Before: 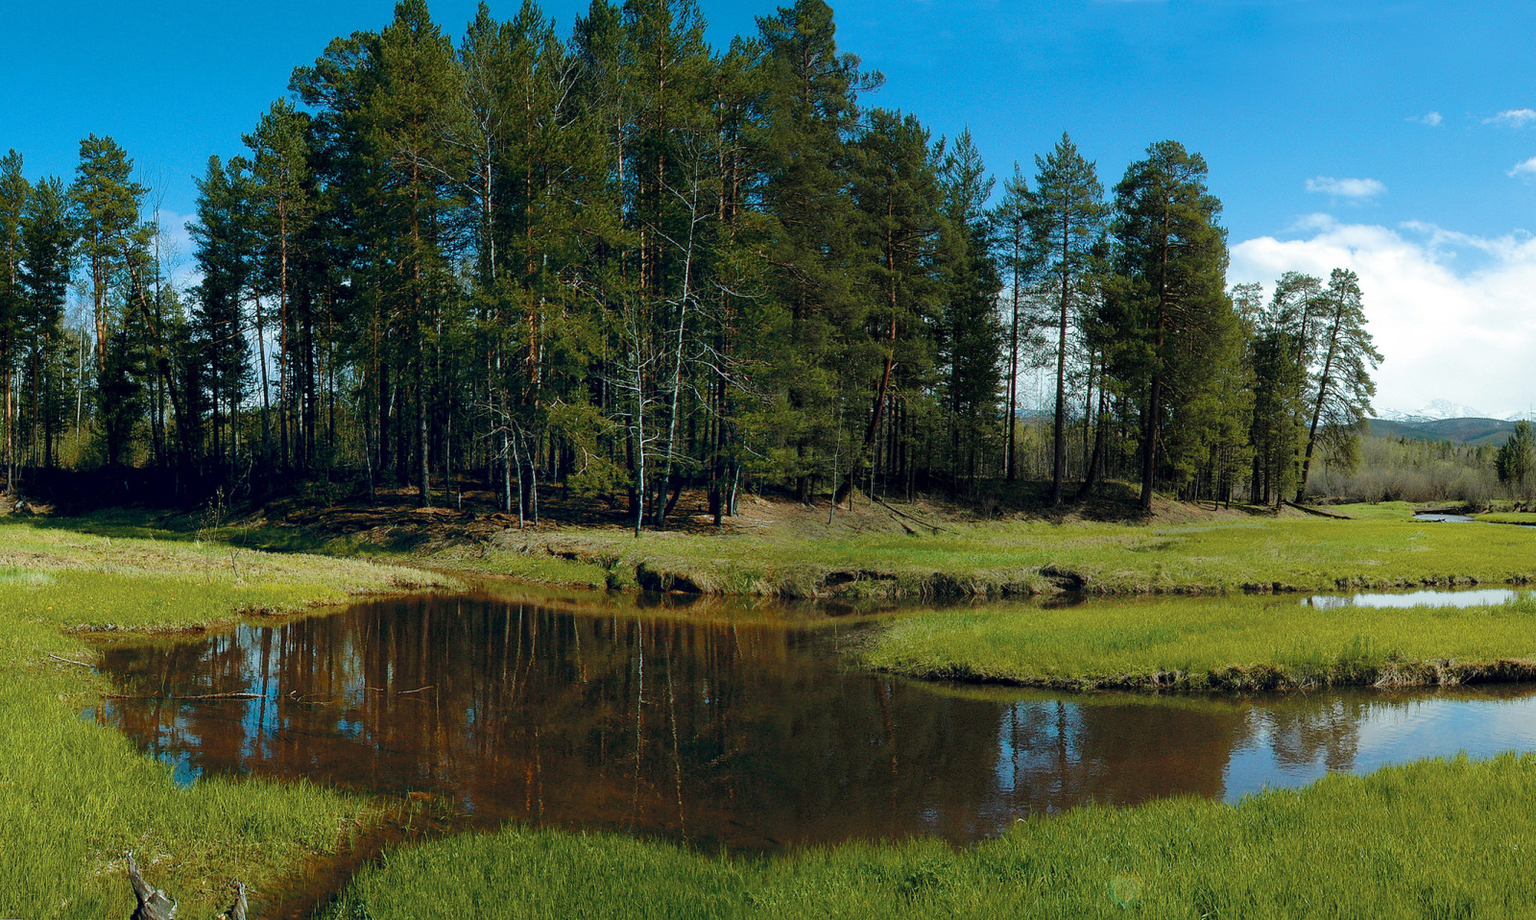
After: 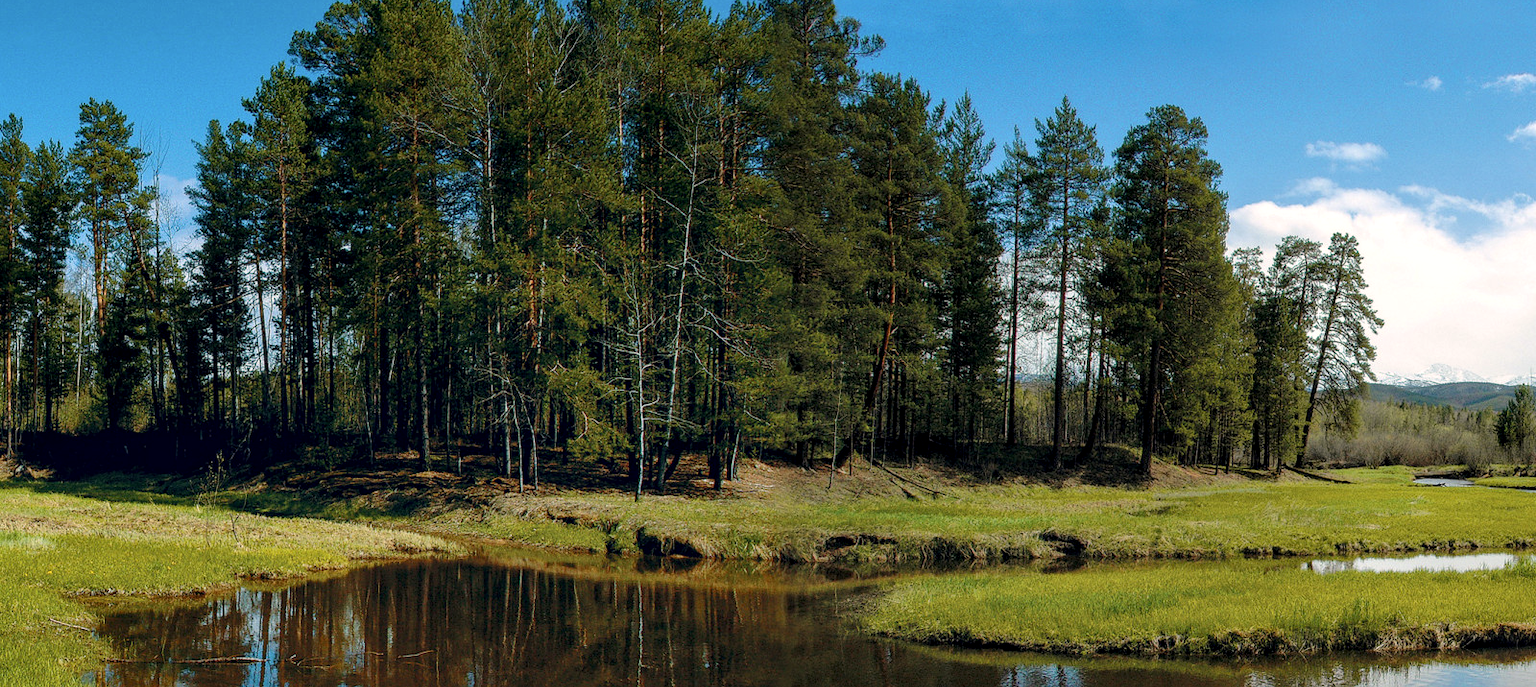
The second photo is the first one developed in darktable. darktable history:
color correction: highlights a* 5.81, highlights b* 4.83
local contrast: detail 130%
crop: top 3.949%, bottom 21.208%
